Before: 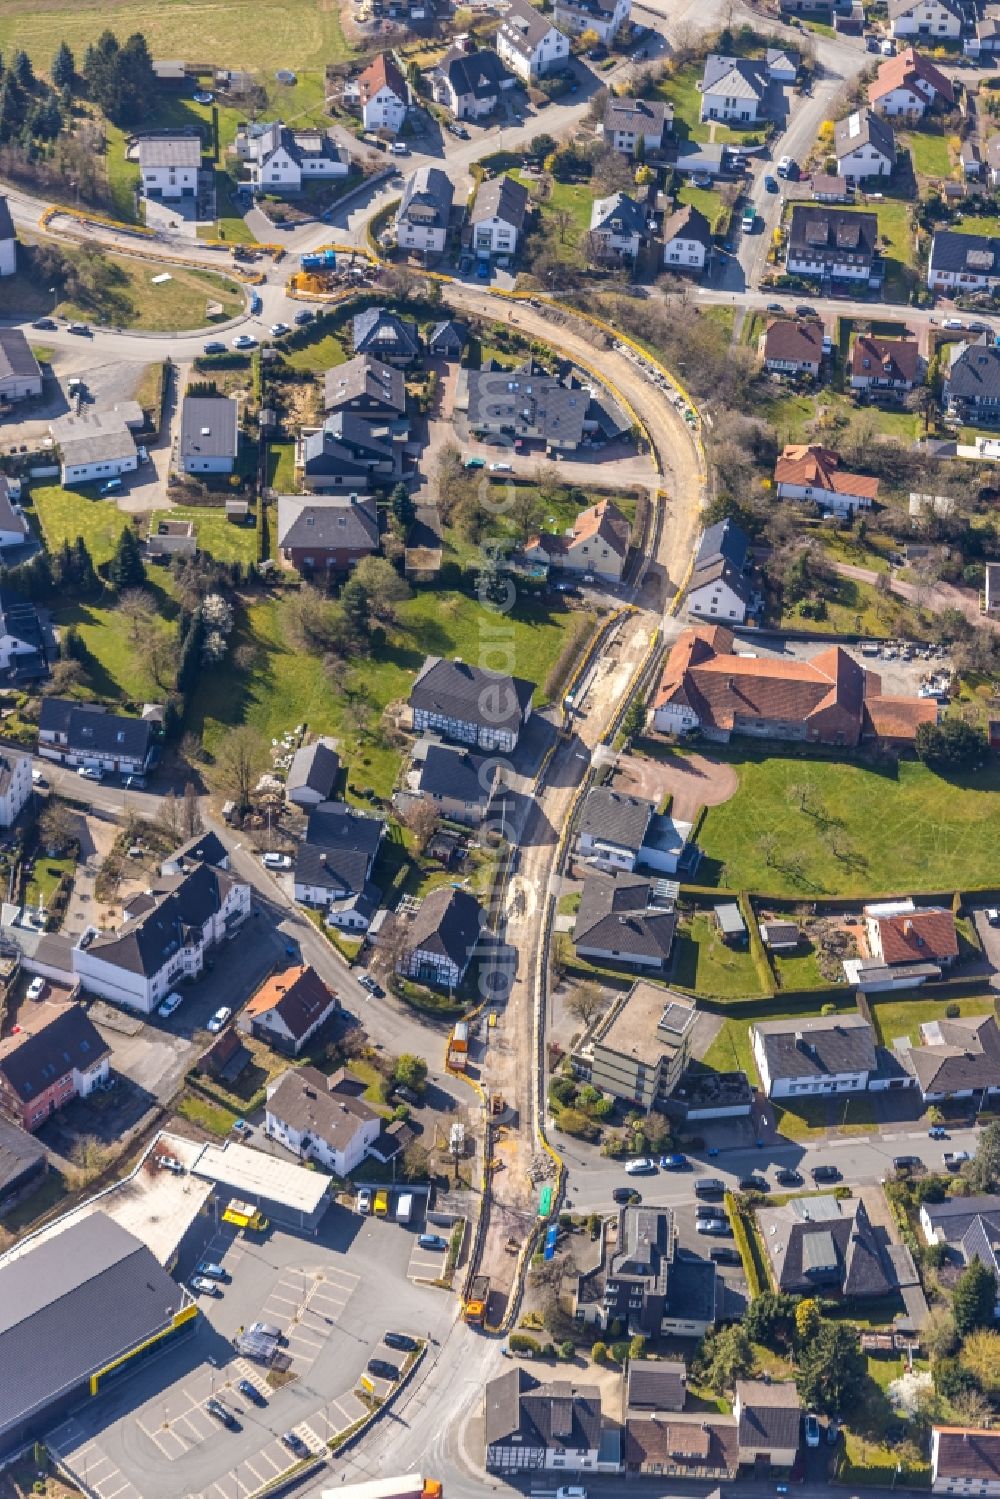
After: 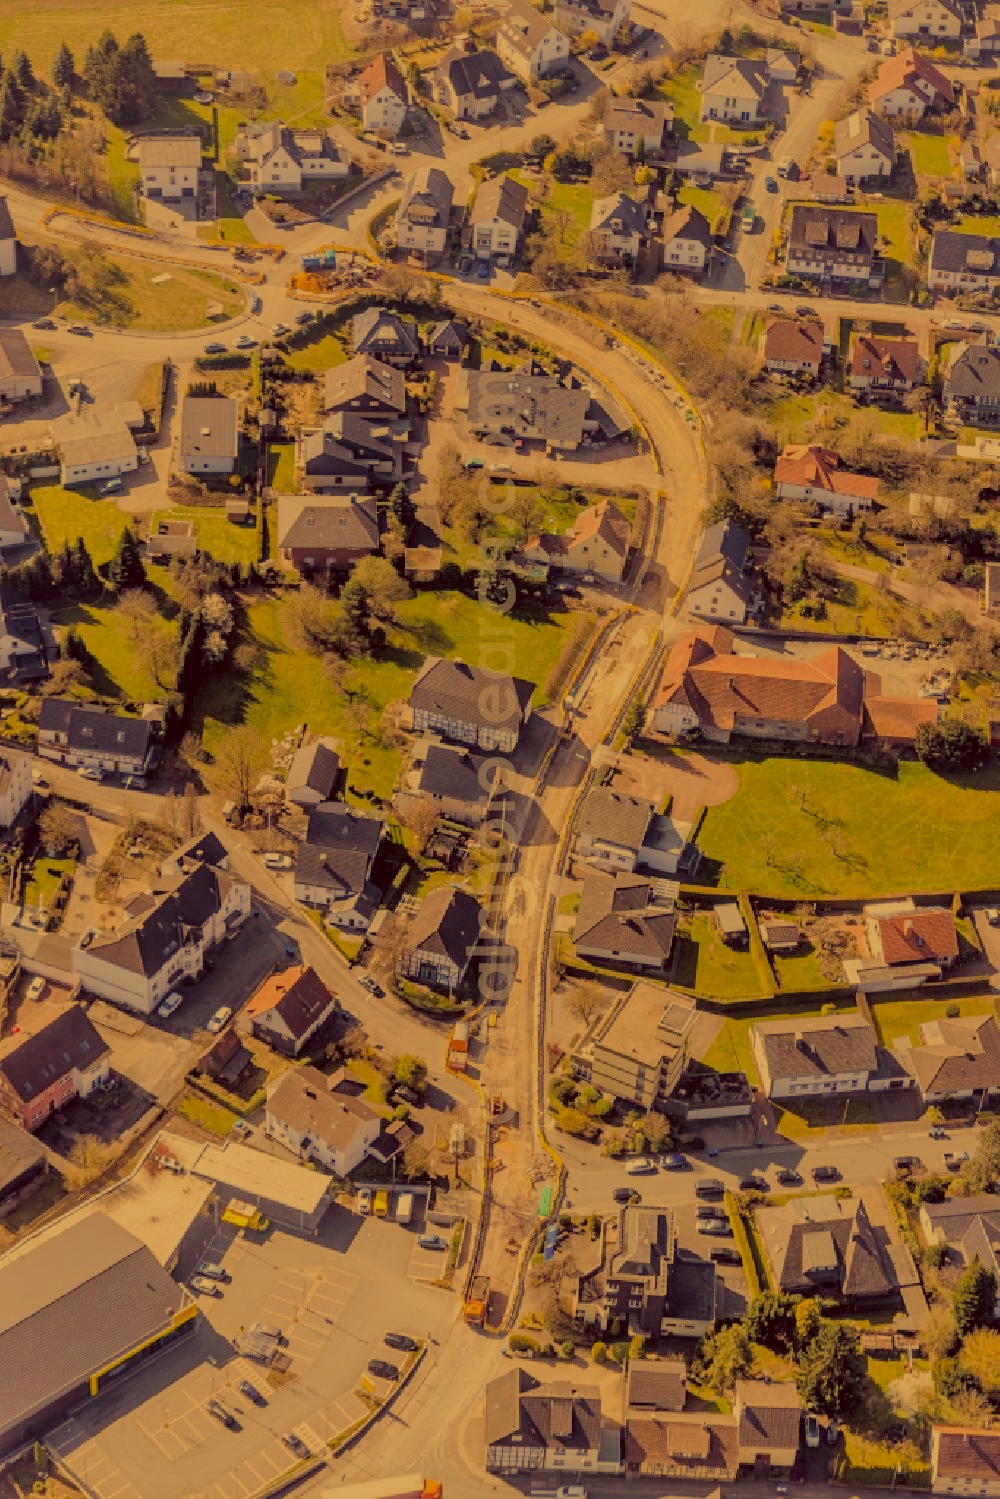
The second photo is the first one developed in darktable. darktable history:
color correction: highlights a* 10.12, highlights b* 39.04, shadows a* 14.62, shadows b* 3.37
filmic rgb: black relative exposure -4.42 EV, white relative exposure 6.58 EV, hardness 1.85, contrast 0.5
white balance: red 1.08, blue 0.791
